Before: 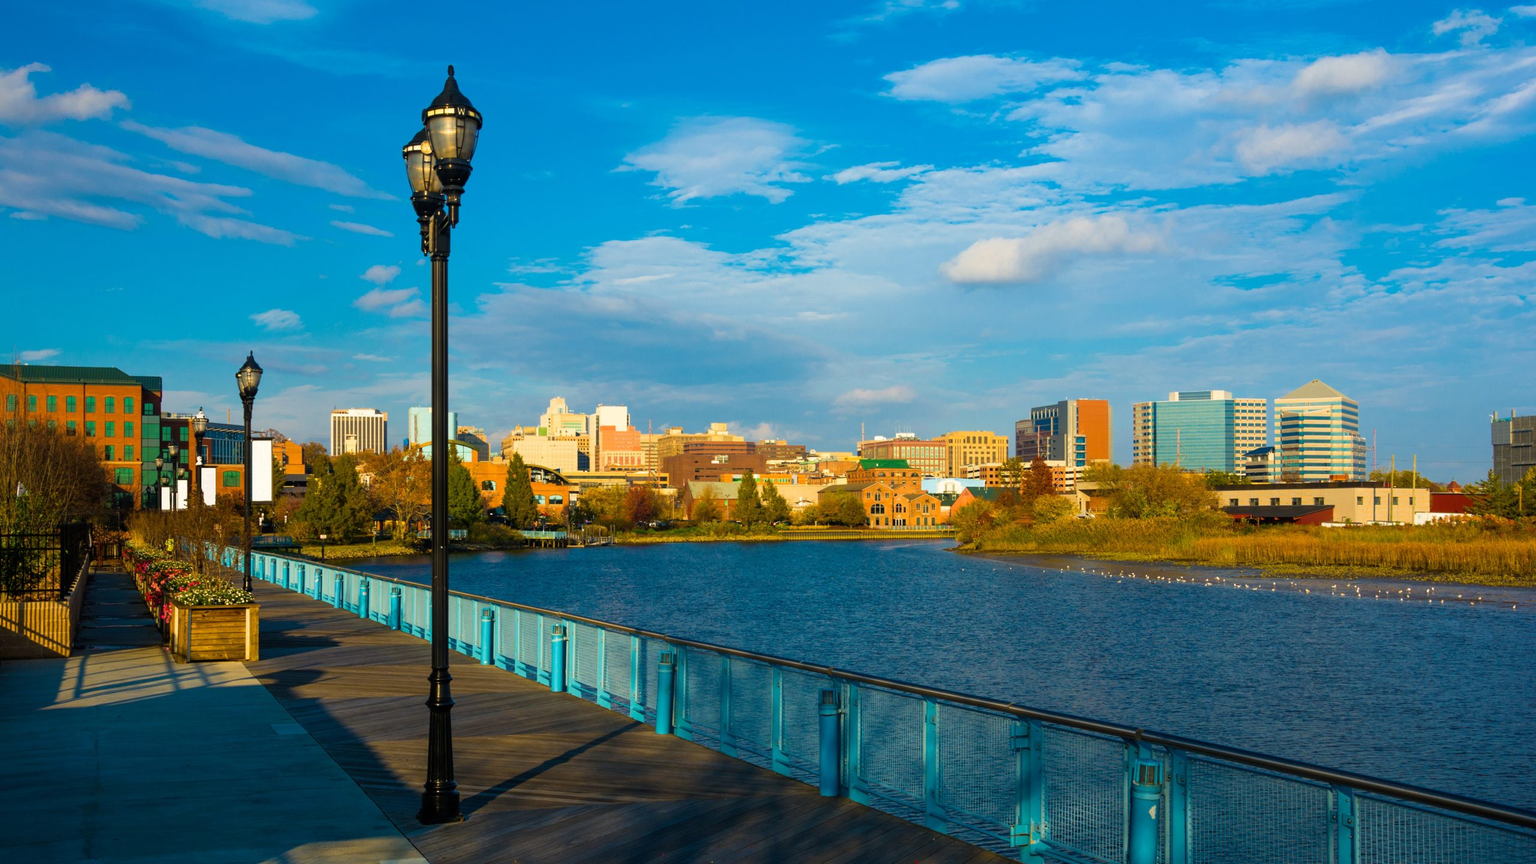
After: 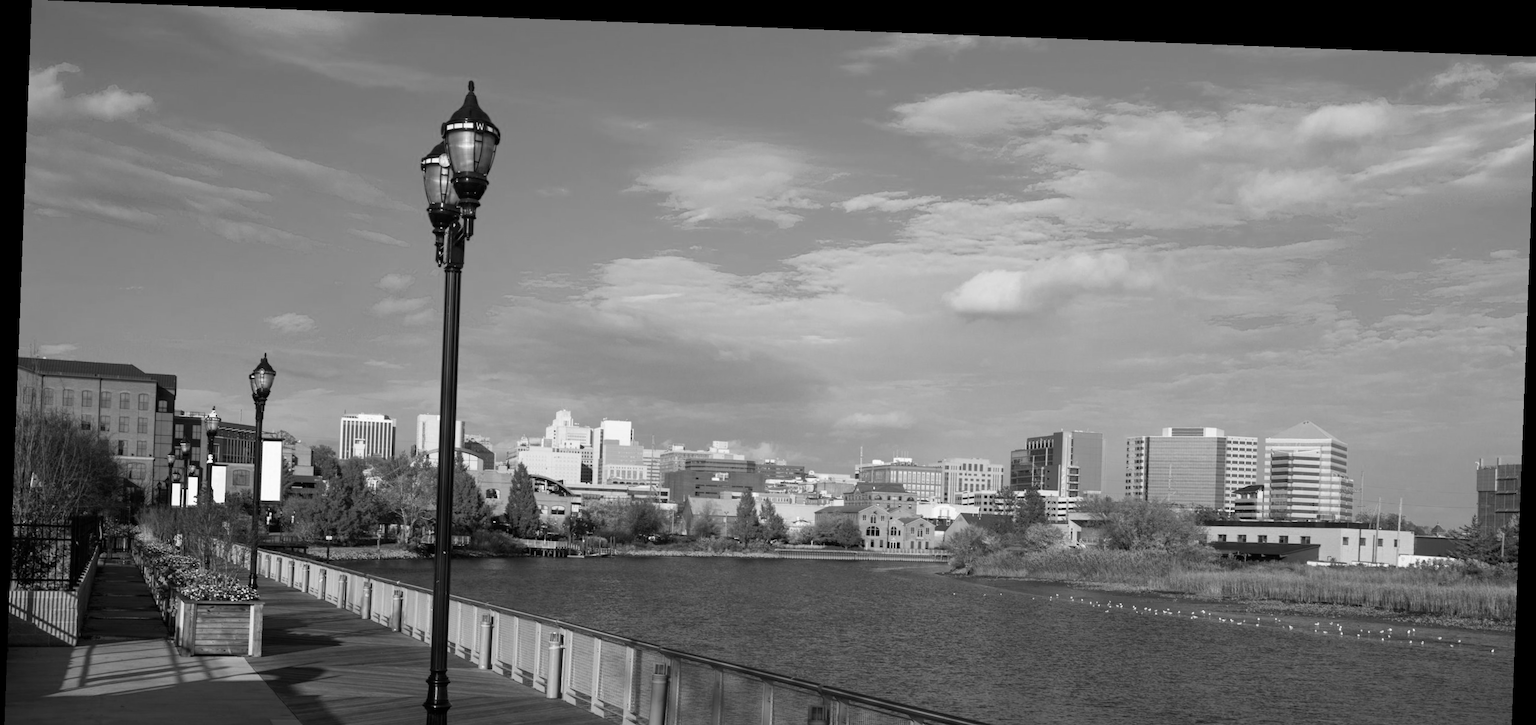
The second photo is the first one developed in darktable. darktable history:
crop: bottom 19.644%
rotate and perspective: rotation 2.17°, automatic cropping off
monochrome: on, module defaults
color contrast: green-magenta contrast 0.96
